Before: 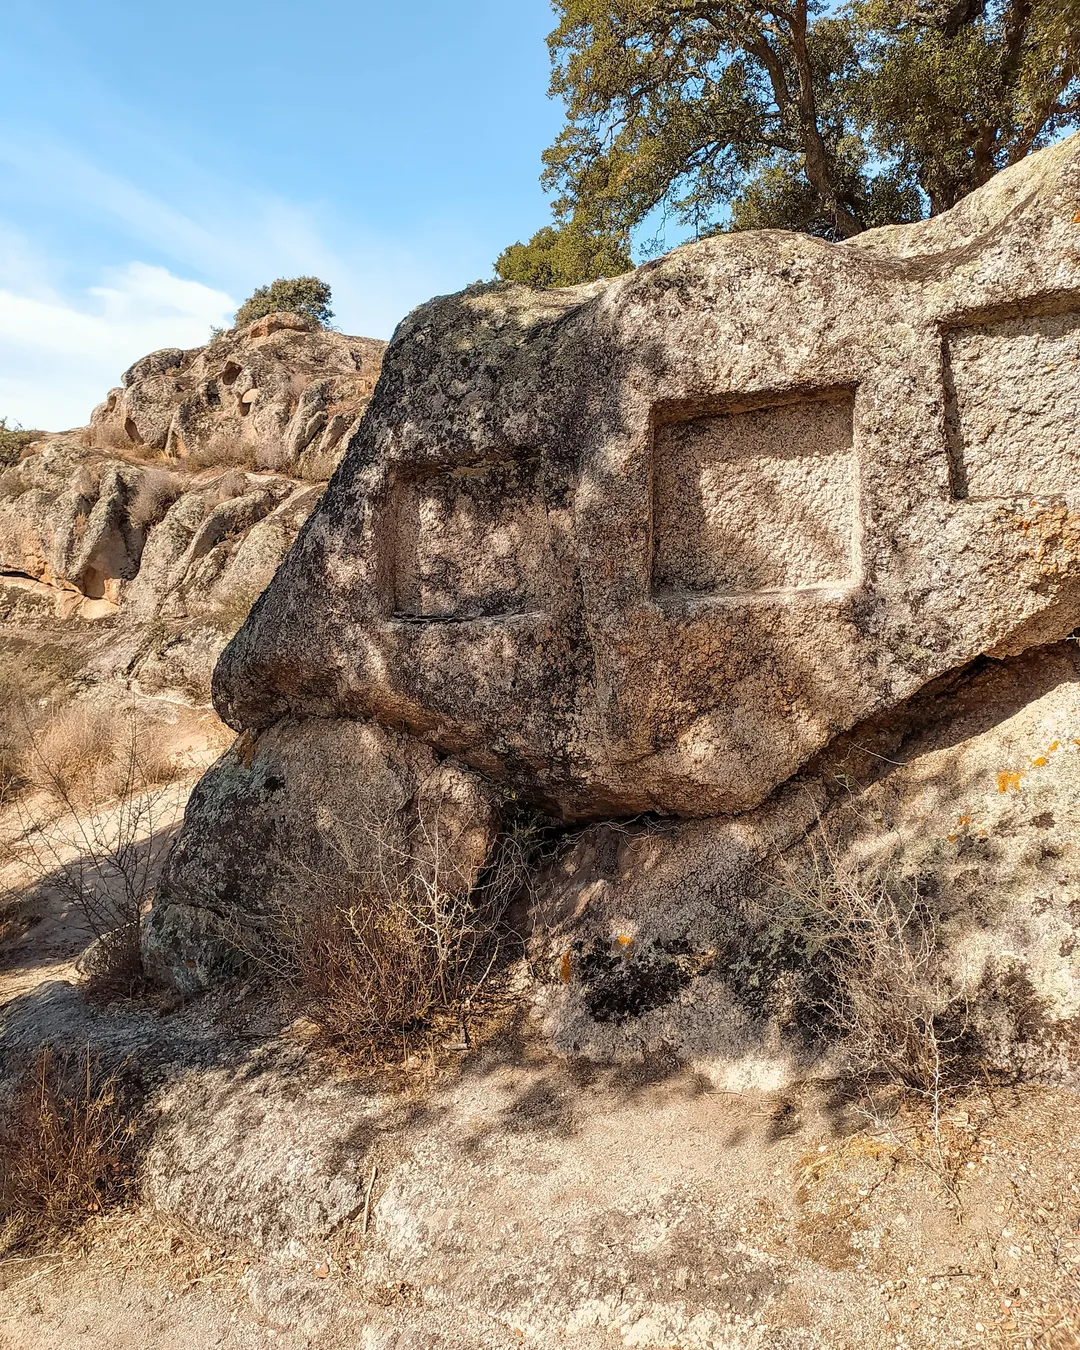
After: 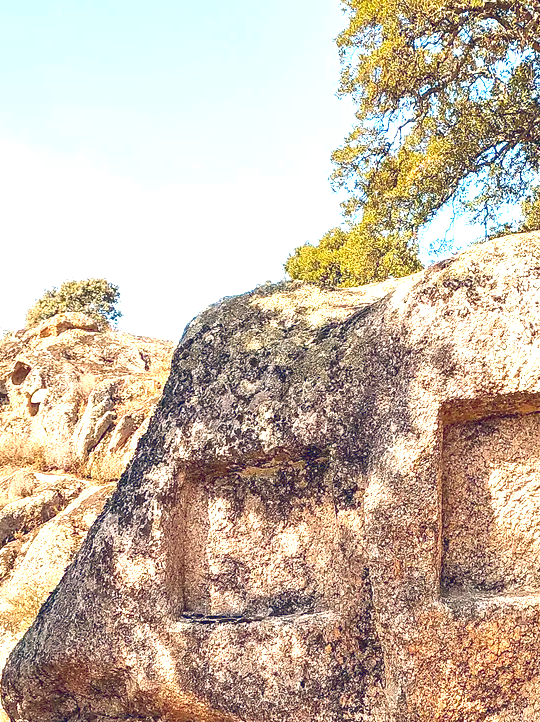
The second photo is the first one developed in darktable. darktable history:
tone curve: curves: ch0 [(0, 0.042) (0.129, 0.18) (0.501, 0.497) (1, 1)], color space Lab, linked channels, preserve colors none
exposure: black level correction 0, exposure 1.675 EV, compensate exposure bias true, compensate highlight preservation false
crop: left 19.556%, right 30.401%, bottom 46.458%
color balance rgb: shadows lift › hue 87.51°, highlights gain › chroma 1.35%, highlights gain › hue 55.1°, global offset › chroma 0.13%, global offset › hue 253.66°, perceptual saturation grading › global saturation 16.38%
